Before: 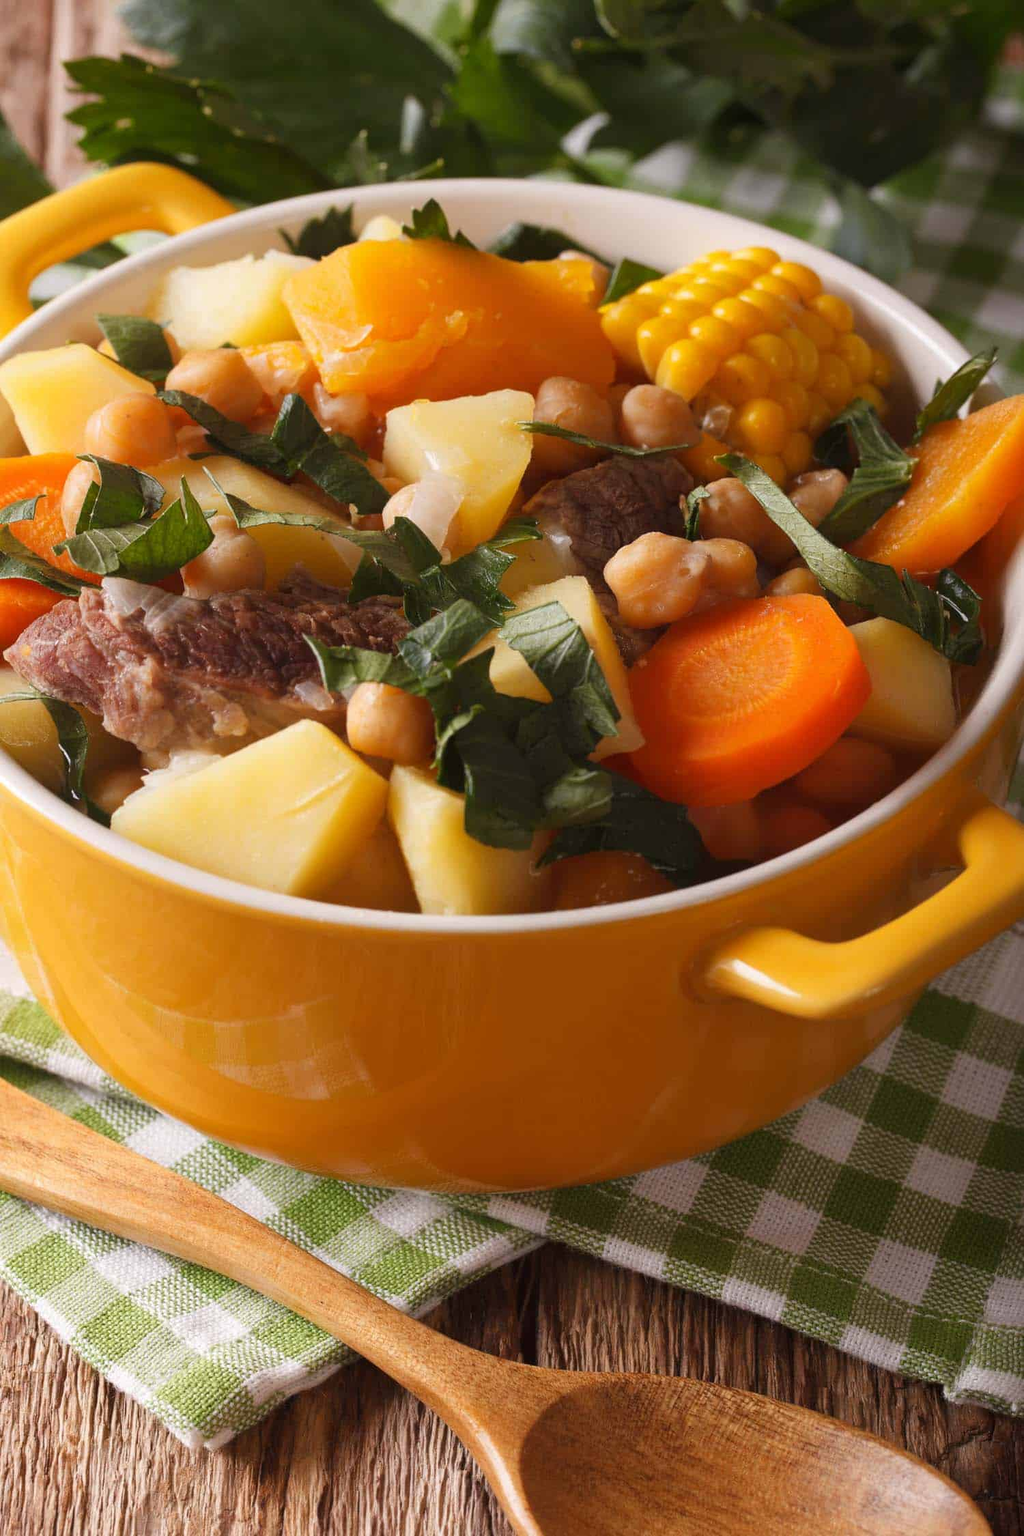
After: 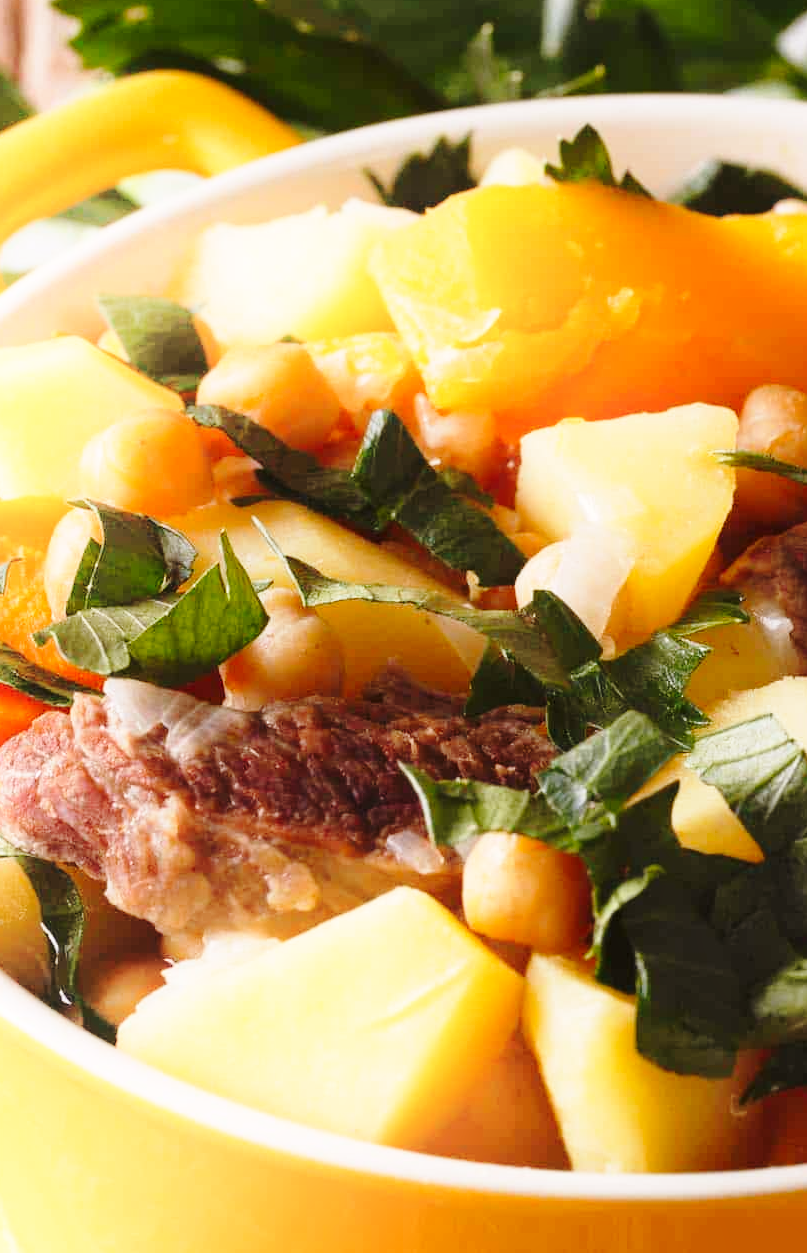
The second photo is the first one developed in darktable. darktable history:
shadows and highlights: highlights 69.88, shadows color adjustment 97.68%, soften with gaussian
base curve: curves: ch0 [(0, 0) (0.028, 0.03) (0.121, 0.232) (0.46, 0.748) (0.859, 0.968) (1, 1)], preserve colors none
crop and rotate: left 3.053%, top 7.438%, right 43.097%, bottom 36.855%
